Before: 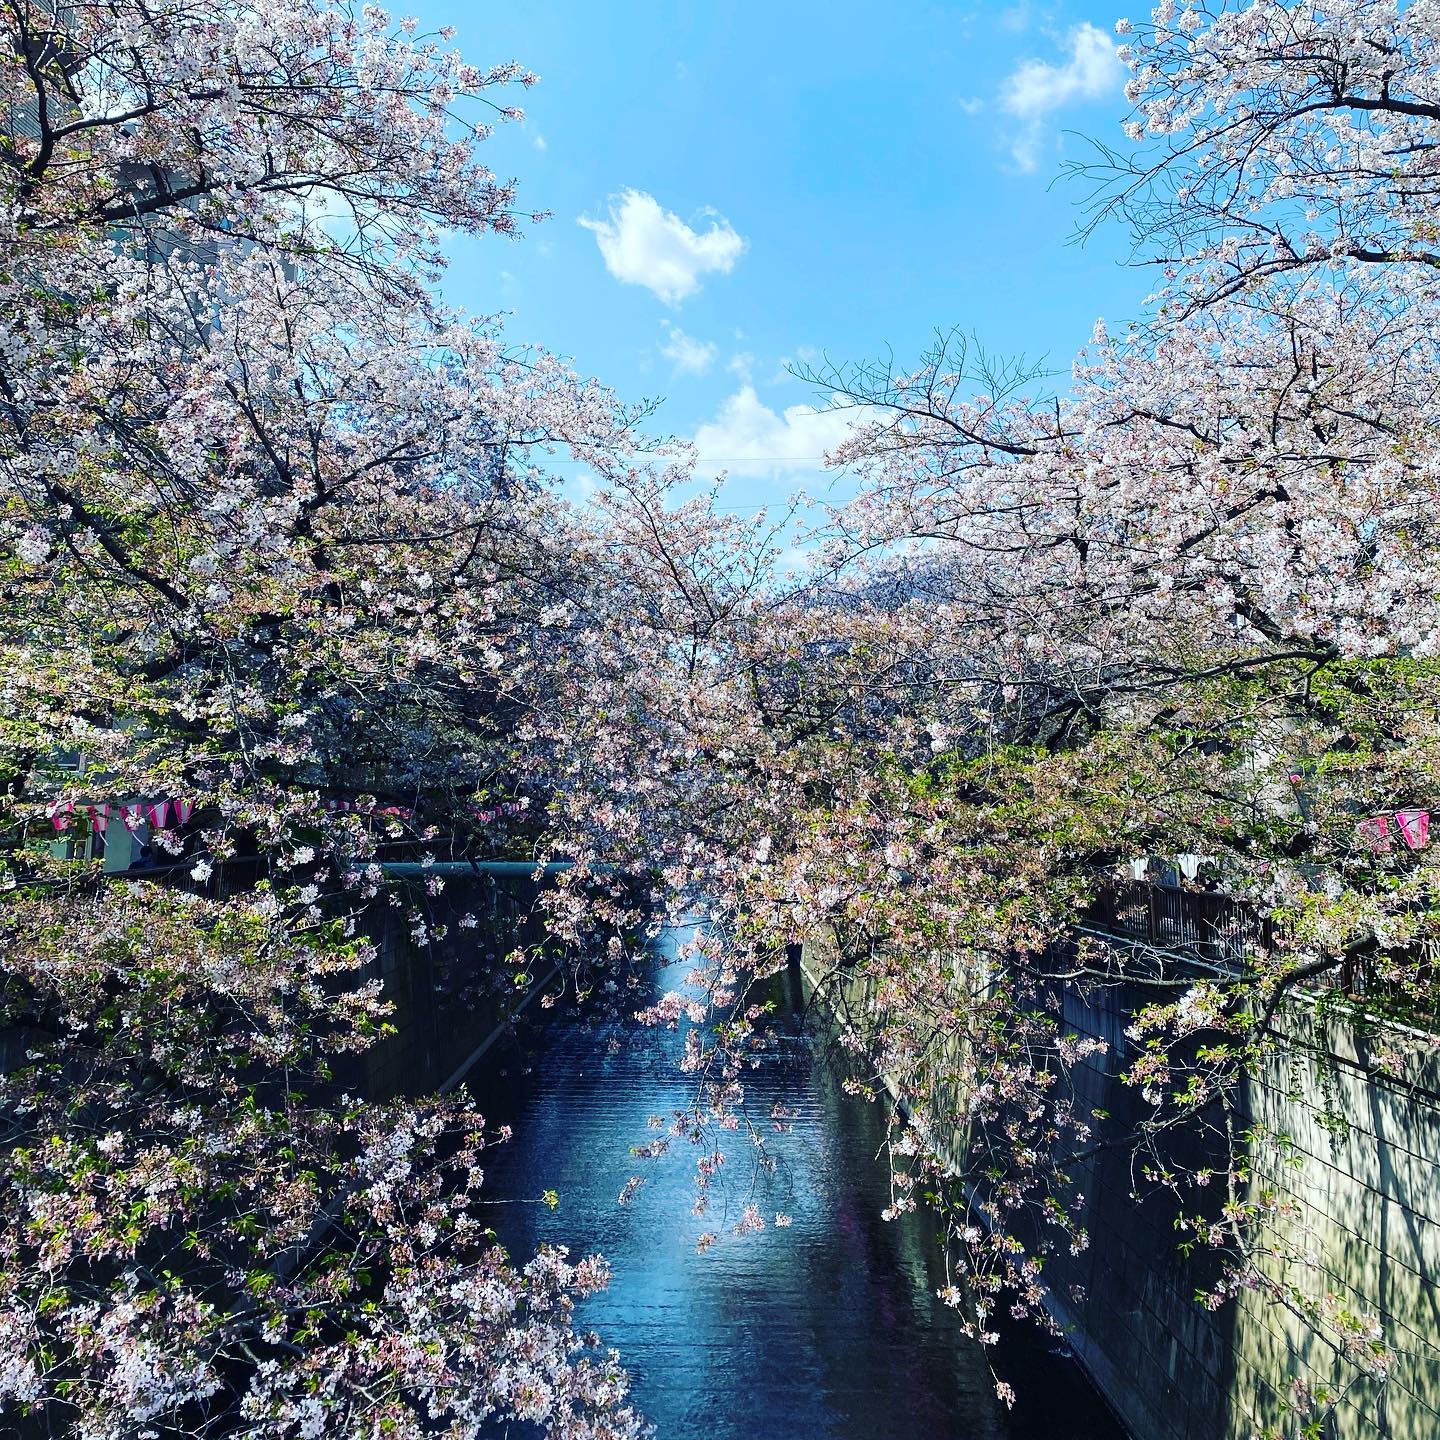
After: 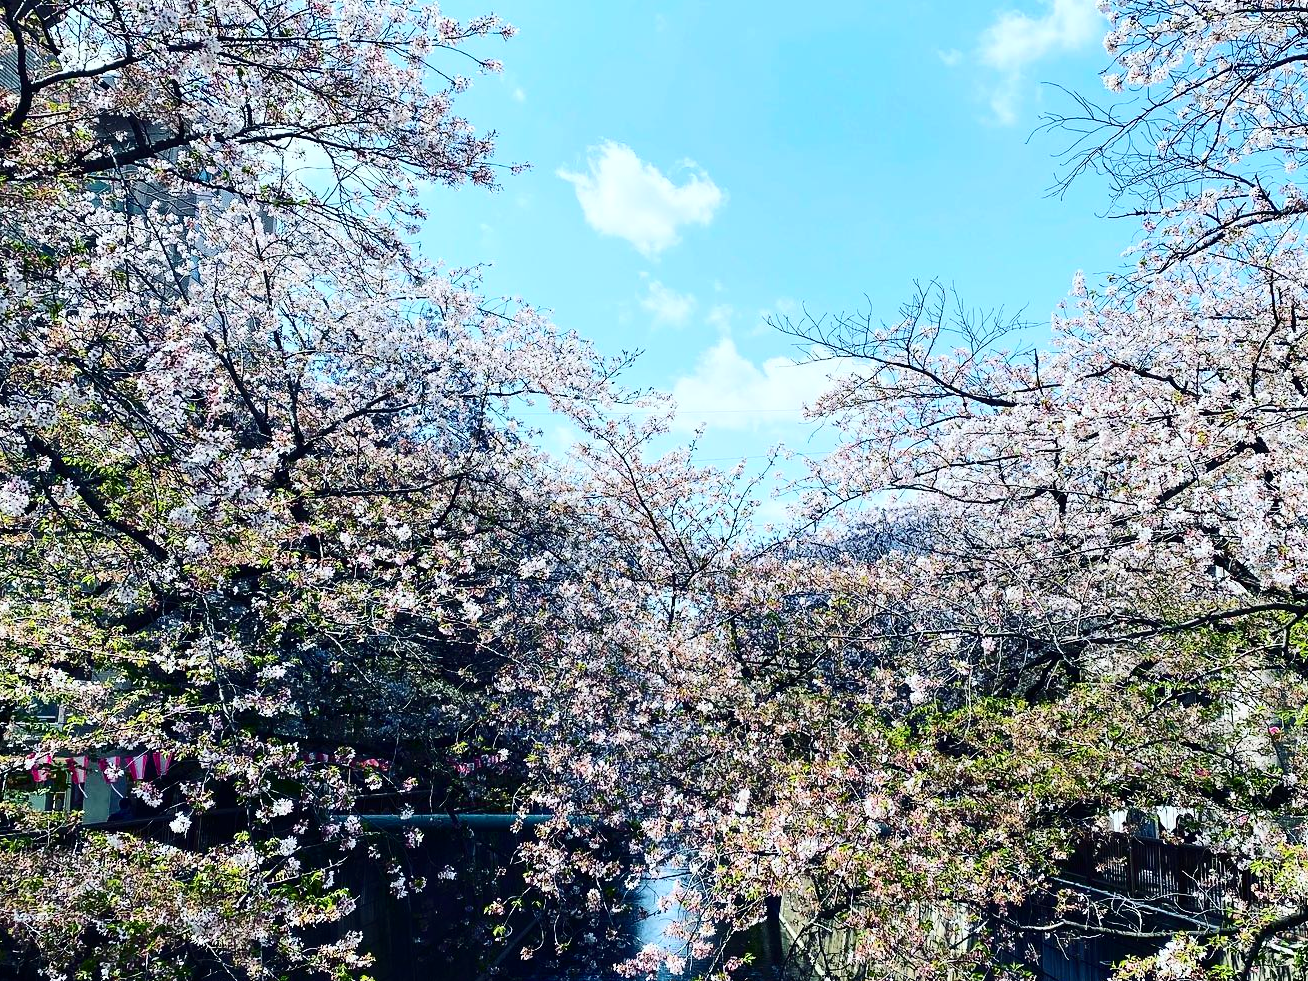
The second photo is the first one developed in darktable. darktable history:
contrast brightness saturation: contrast 0.299
crop: left 1.522%, top 3.367%, right 7.62%, bottom 28.466%
